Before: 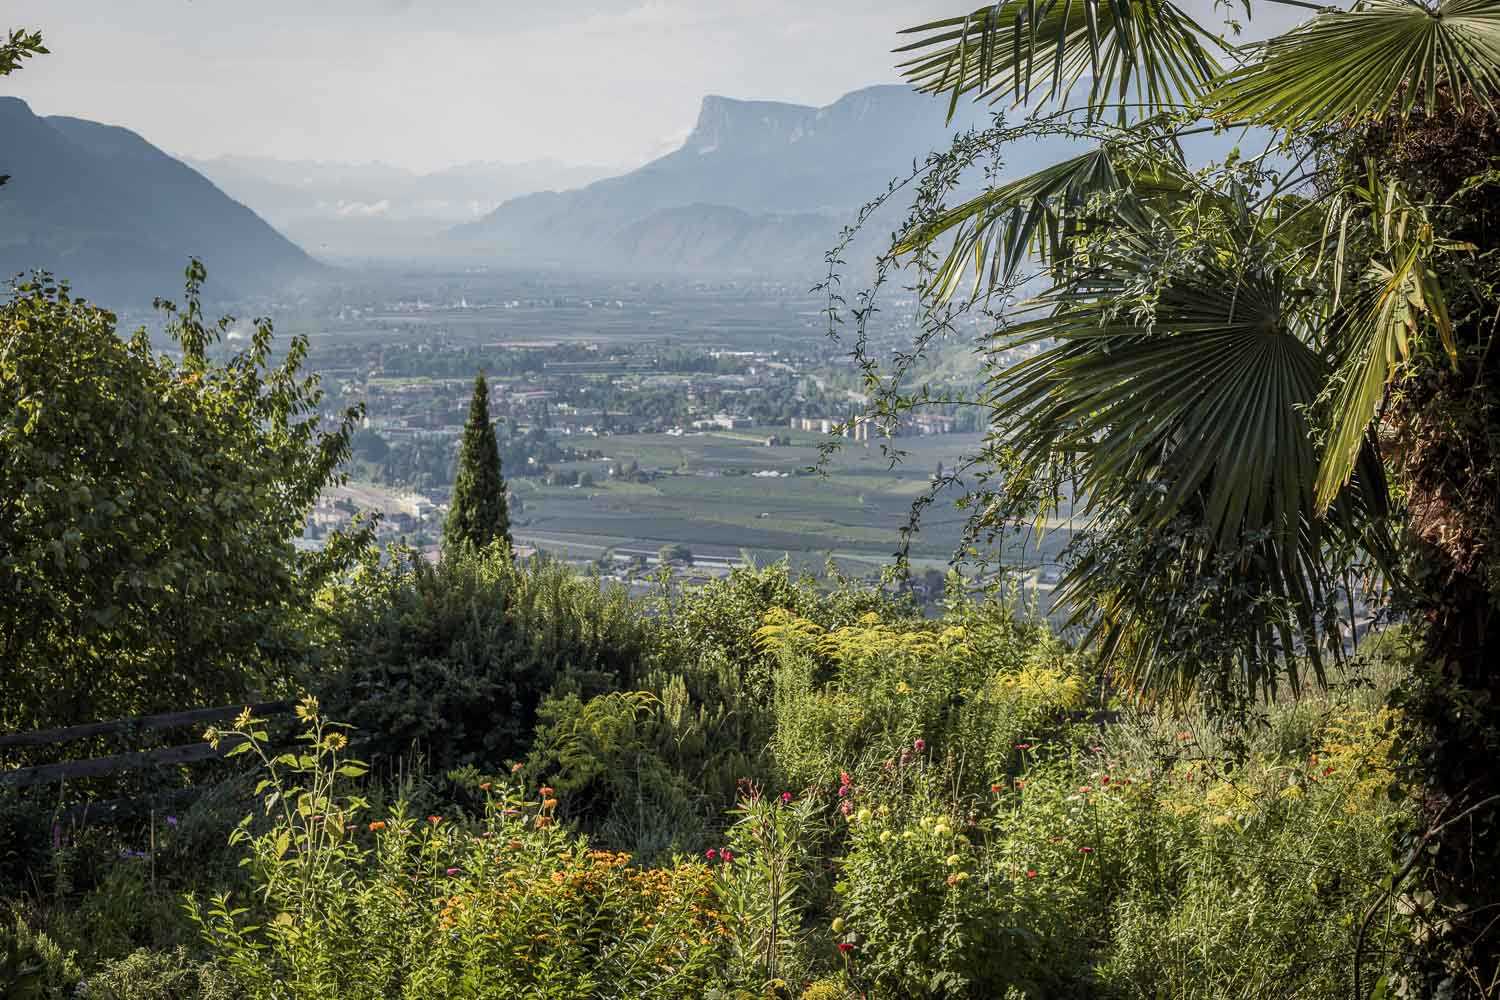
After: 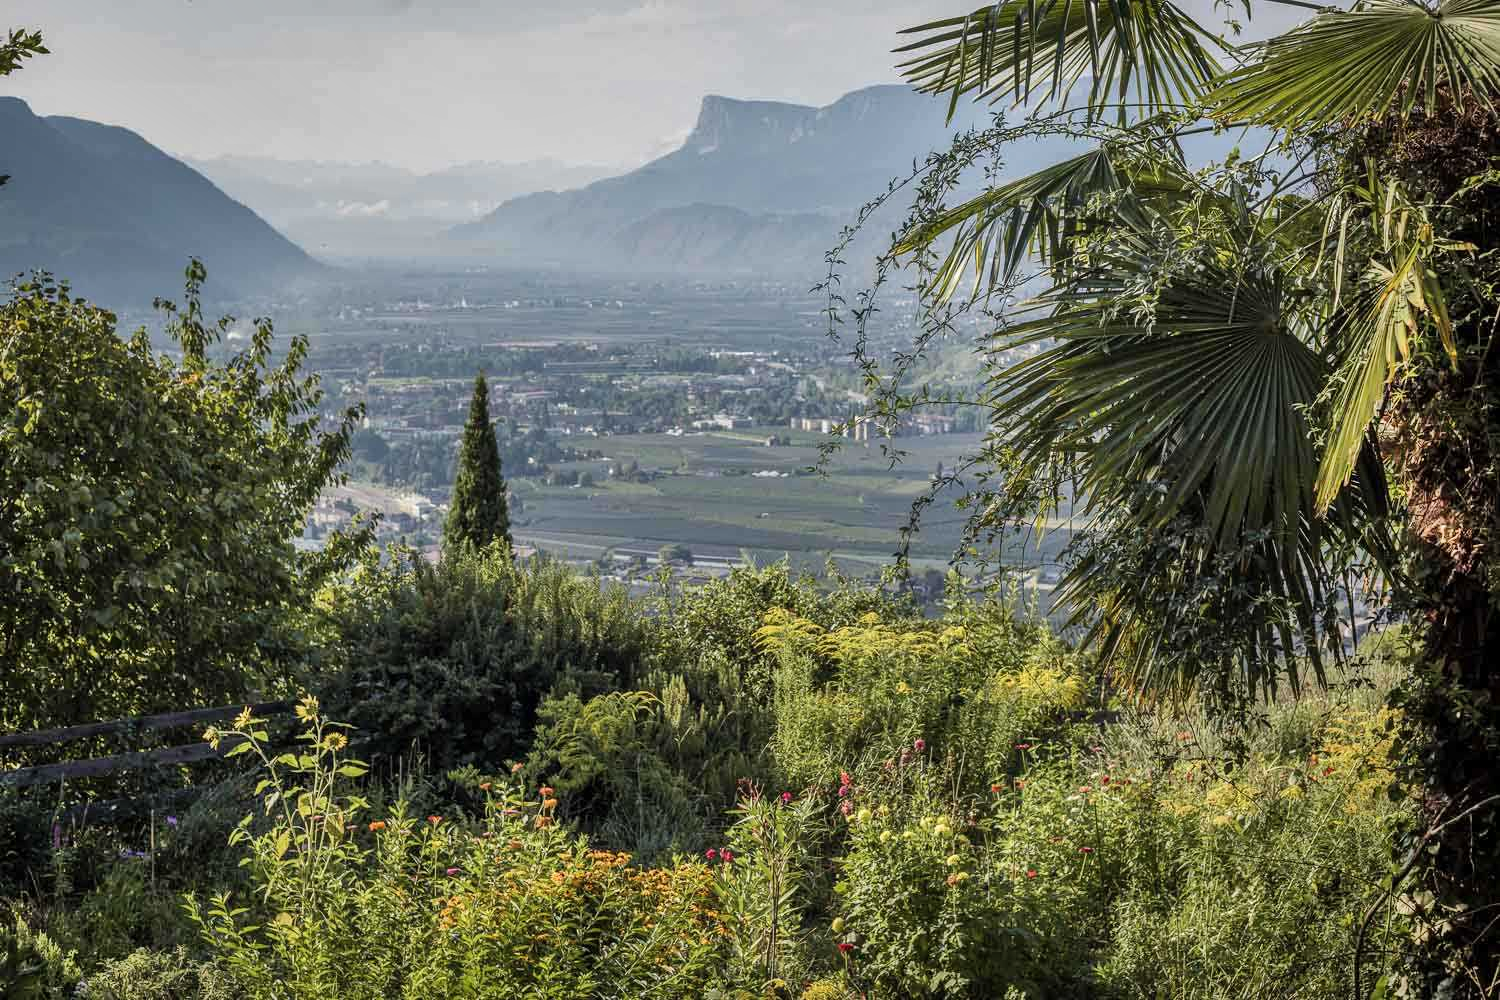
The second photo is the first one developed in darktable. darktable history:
shadows and highlights: shadows color adjustment 97.66%, soften with gaussian
tone equalizer: on, module defaults
